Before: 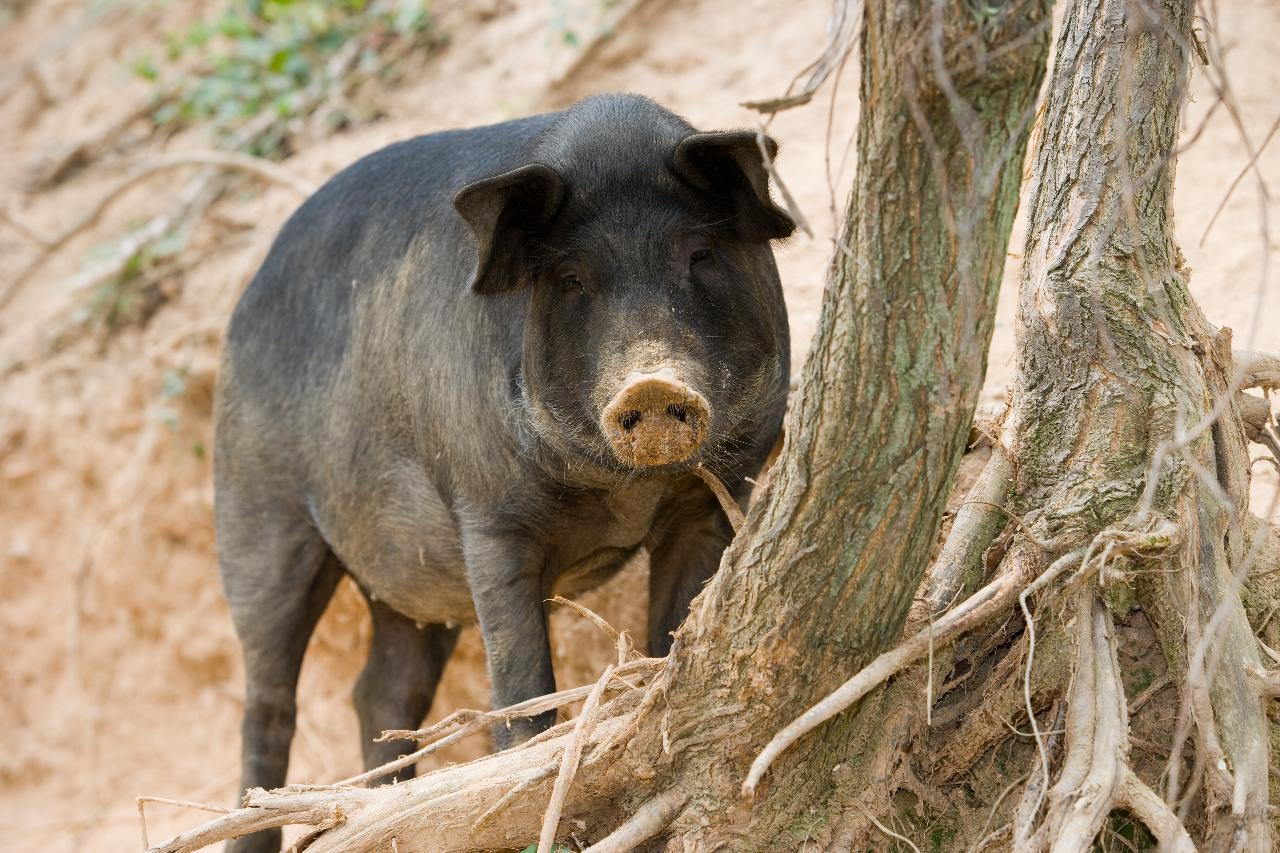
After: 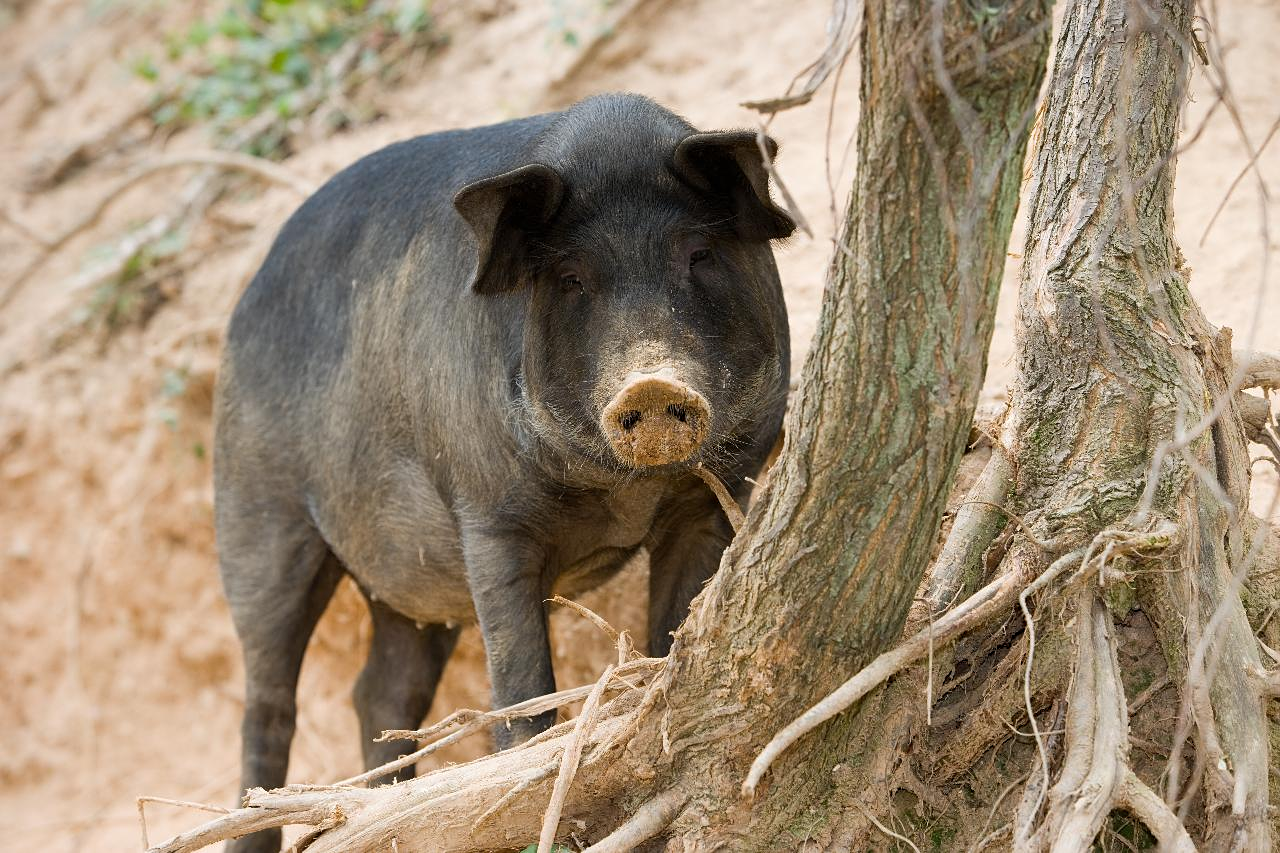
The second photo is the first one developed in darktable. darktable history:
sharpen: radius 1.269, amount 0.306, threshold 0.129
